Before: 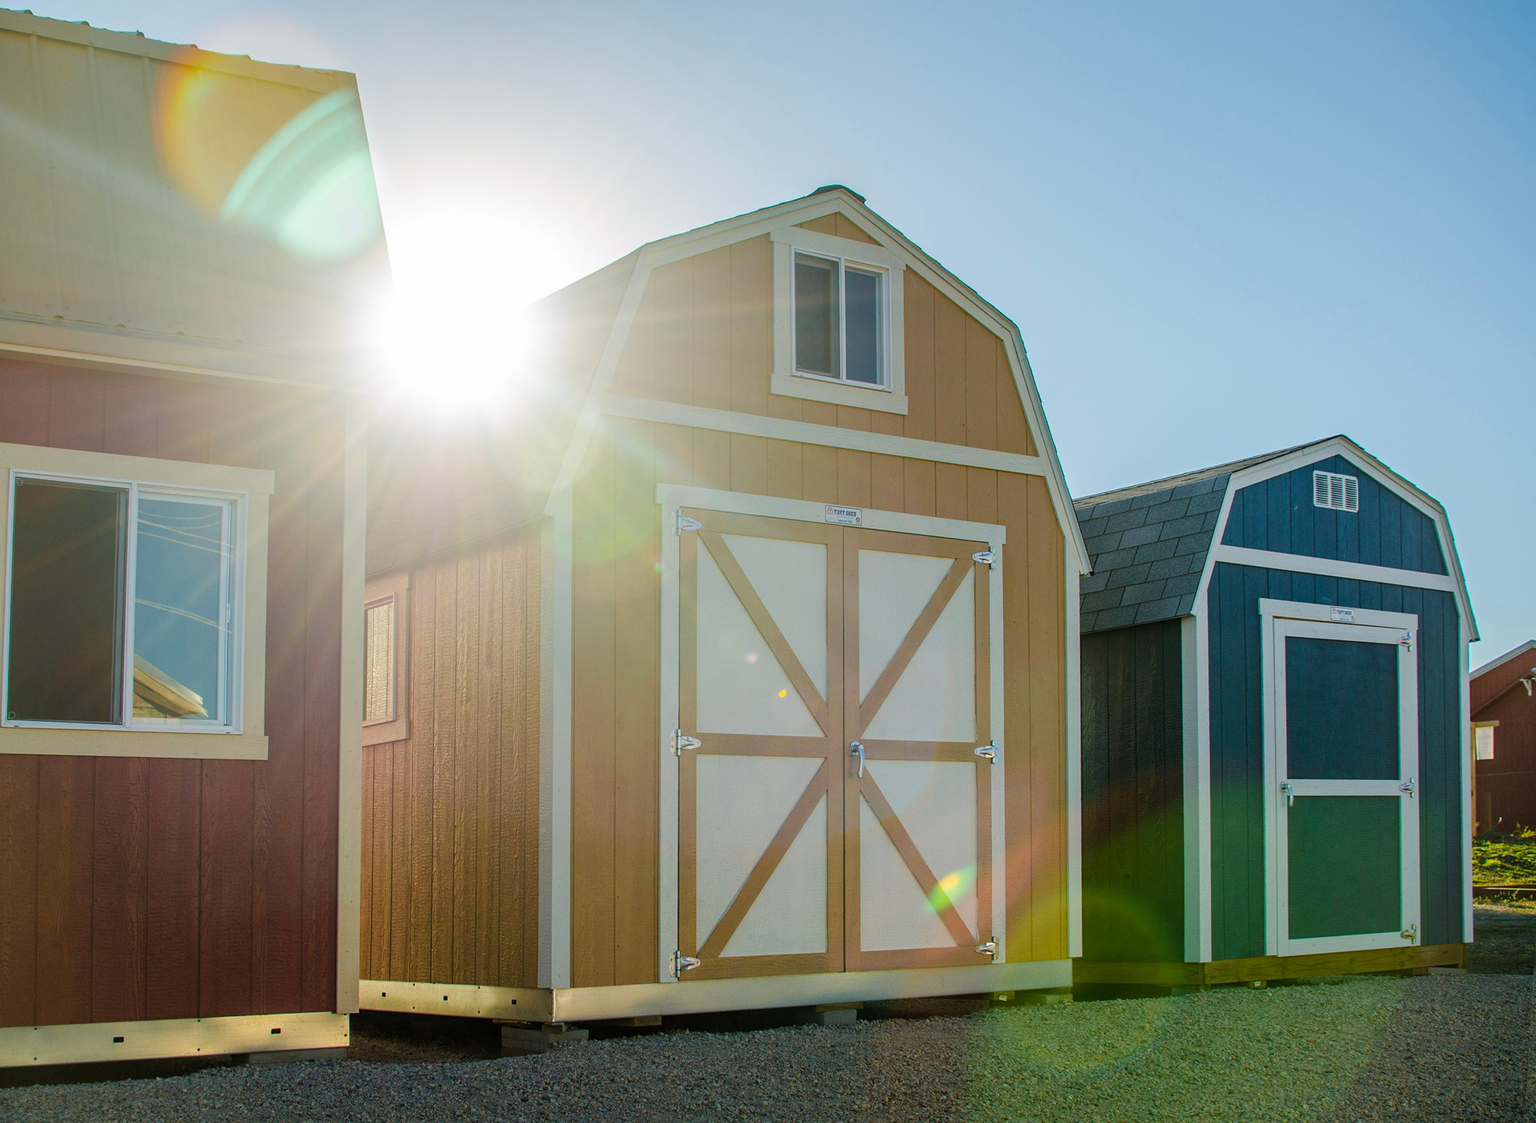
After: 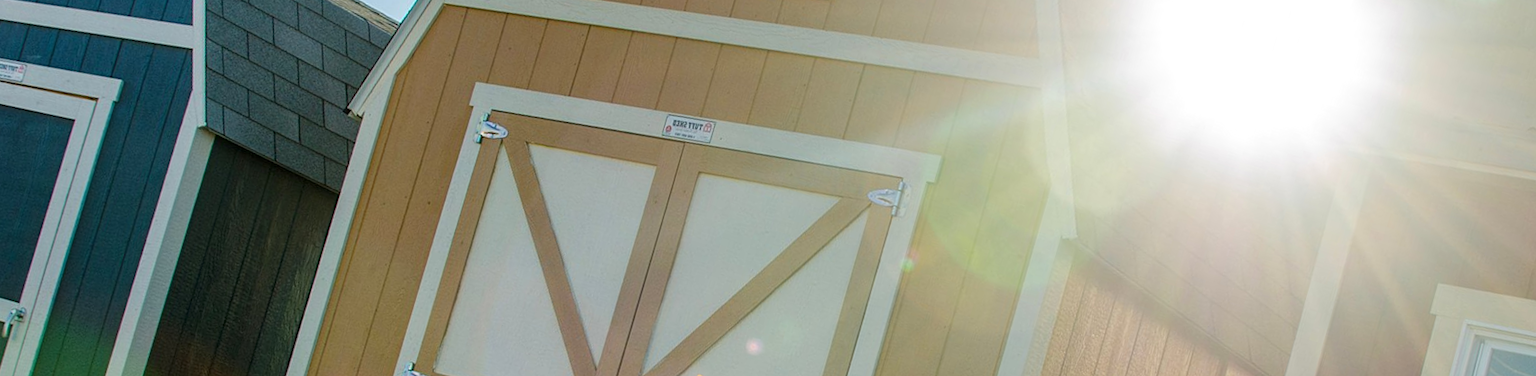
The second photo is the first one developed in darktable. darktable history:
local contrast: highlights 100%, shadows 100%, detail 120%, midtone range 0.2
crop and rotate: angle 16.12°, top 30.835%, bottom 35.653%
